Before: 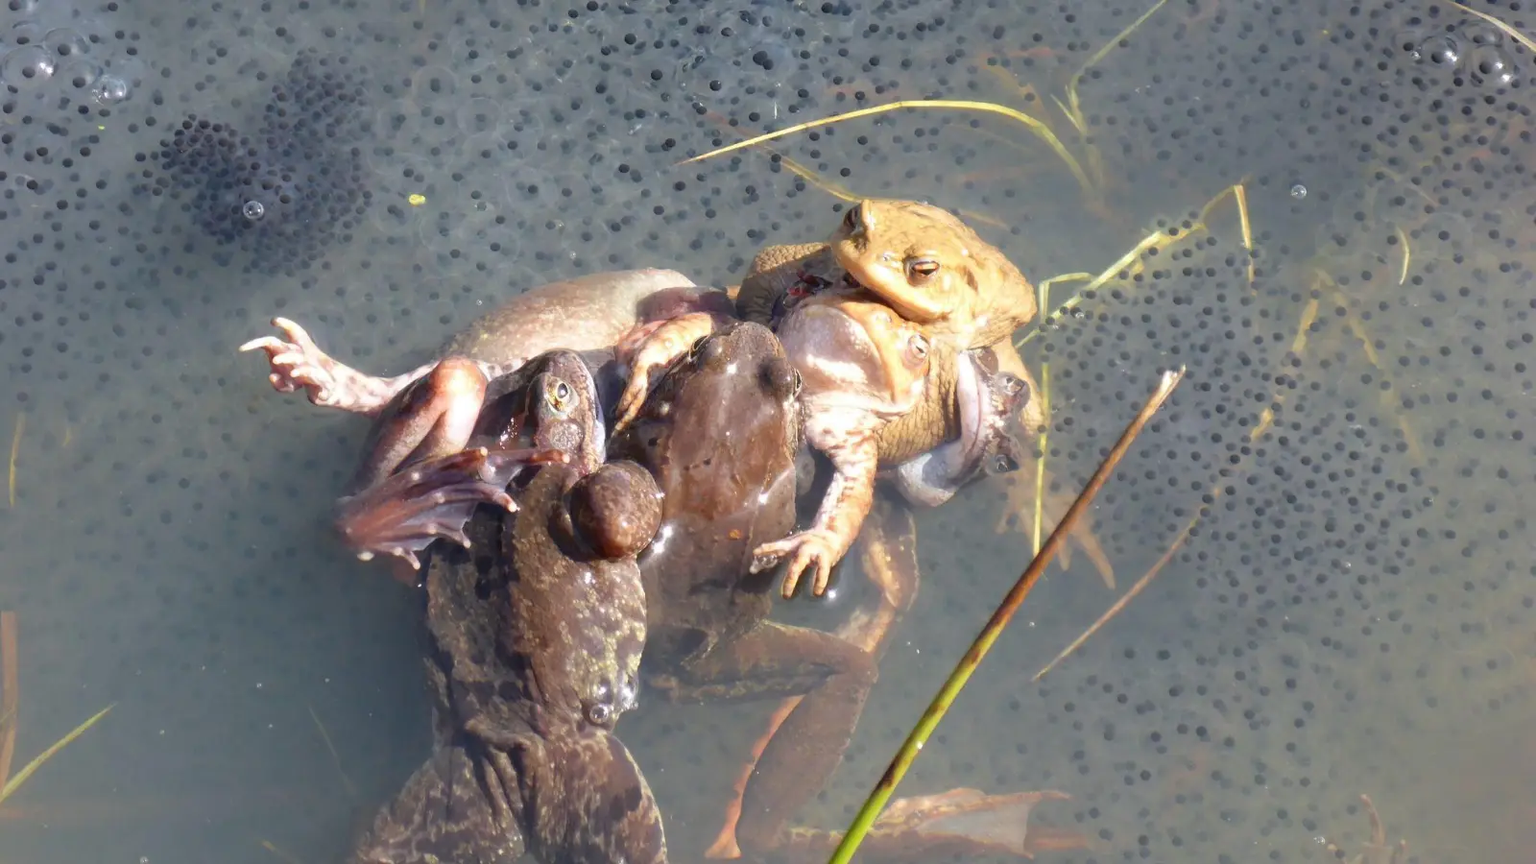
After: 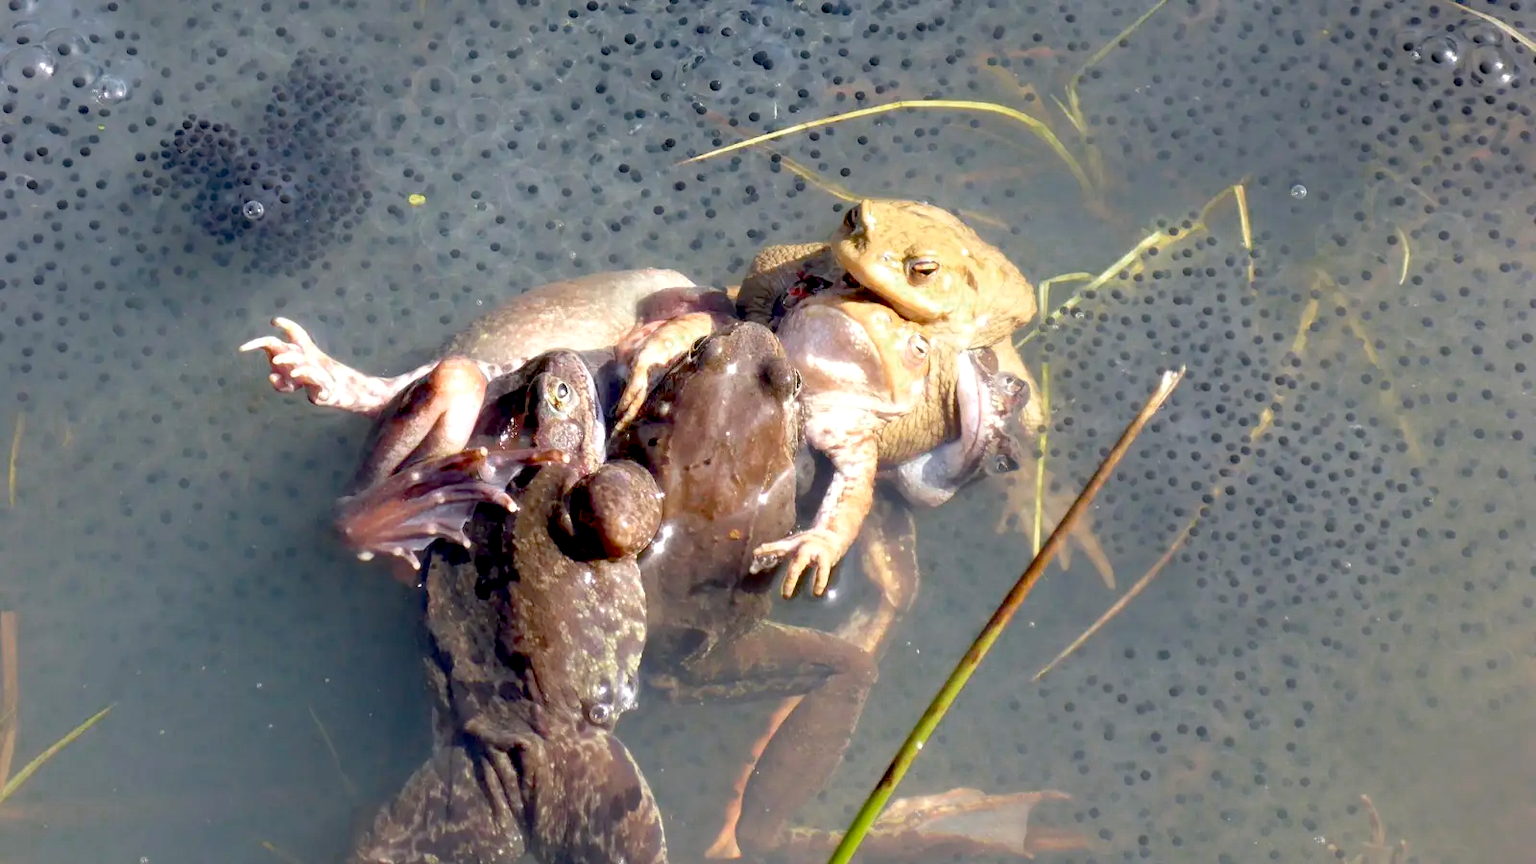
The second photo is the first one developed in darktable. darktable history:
exposure: black level correction 0.025, exposure 0.182 EV, compensate highlight preservation false
color zones: curves: ch0 [(0, 0.558) (0.143, 0.548) (0.286, 0.447) (0.429, 0.259) (0.571, 0.5) (0.714, 0.5) (0.857, 0.593) (1, 0.558)]; ch1 [(0, 0.543) (0.01, 0.544) (0.12, 0.492) (0.248, 0.458) (0.5, 0.534) (0.748, 0.5) (0.99, 0.469) (1, 0.543)]; ch2 [(0, 0.507) (0.143, 0.522) (0.286, 0.505) (0.429, 0.5) (0.571, 0.5) (0.714, 0.5) (0.857, 0.5) (1, 0.507)]
